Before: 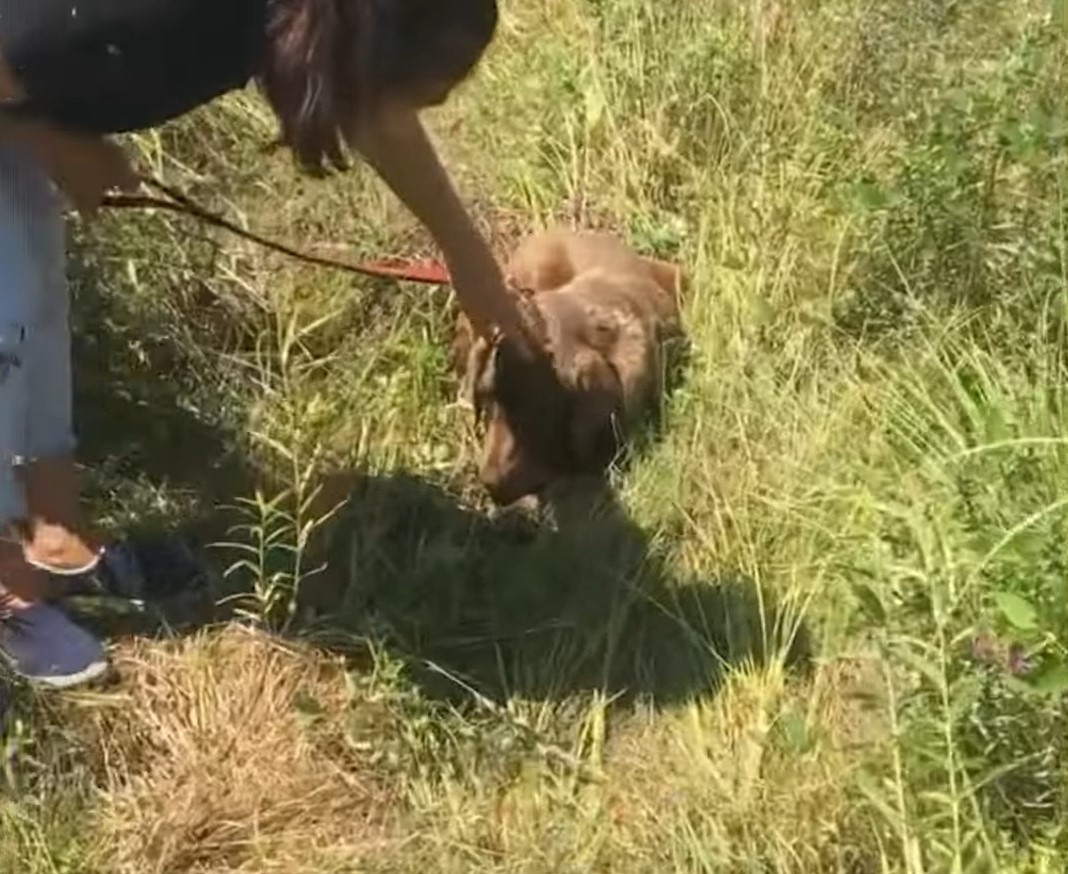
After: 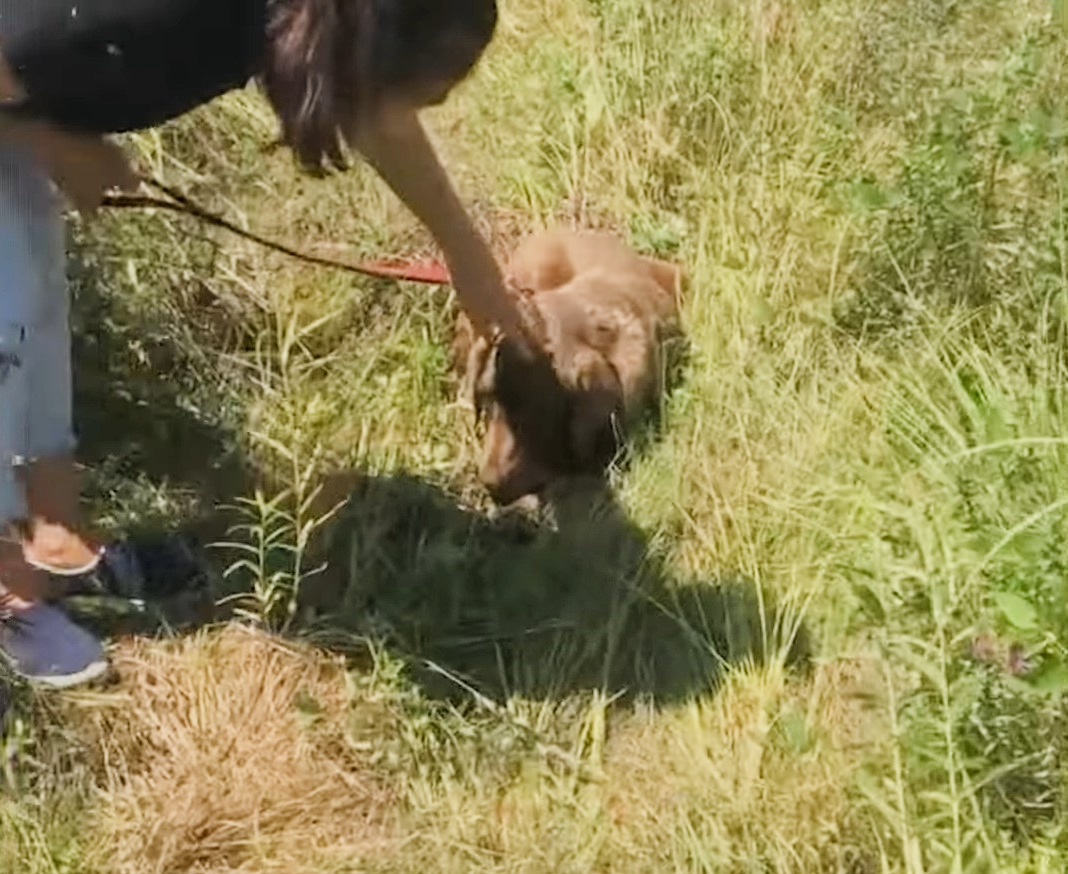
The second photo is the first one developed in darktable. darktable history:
filmic rgb: black relative exposure -7.65 EV, white relative exposure 4.56 EV, hardness 3.61
shadows and highlights: shadows 29.61, highlights -30.47, low approximation 0.01, soften with gaussian
exposure: exposure 0.507 EV, compensate highlight preservation false
